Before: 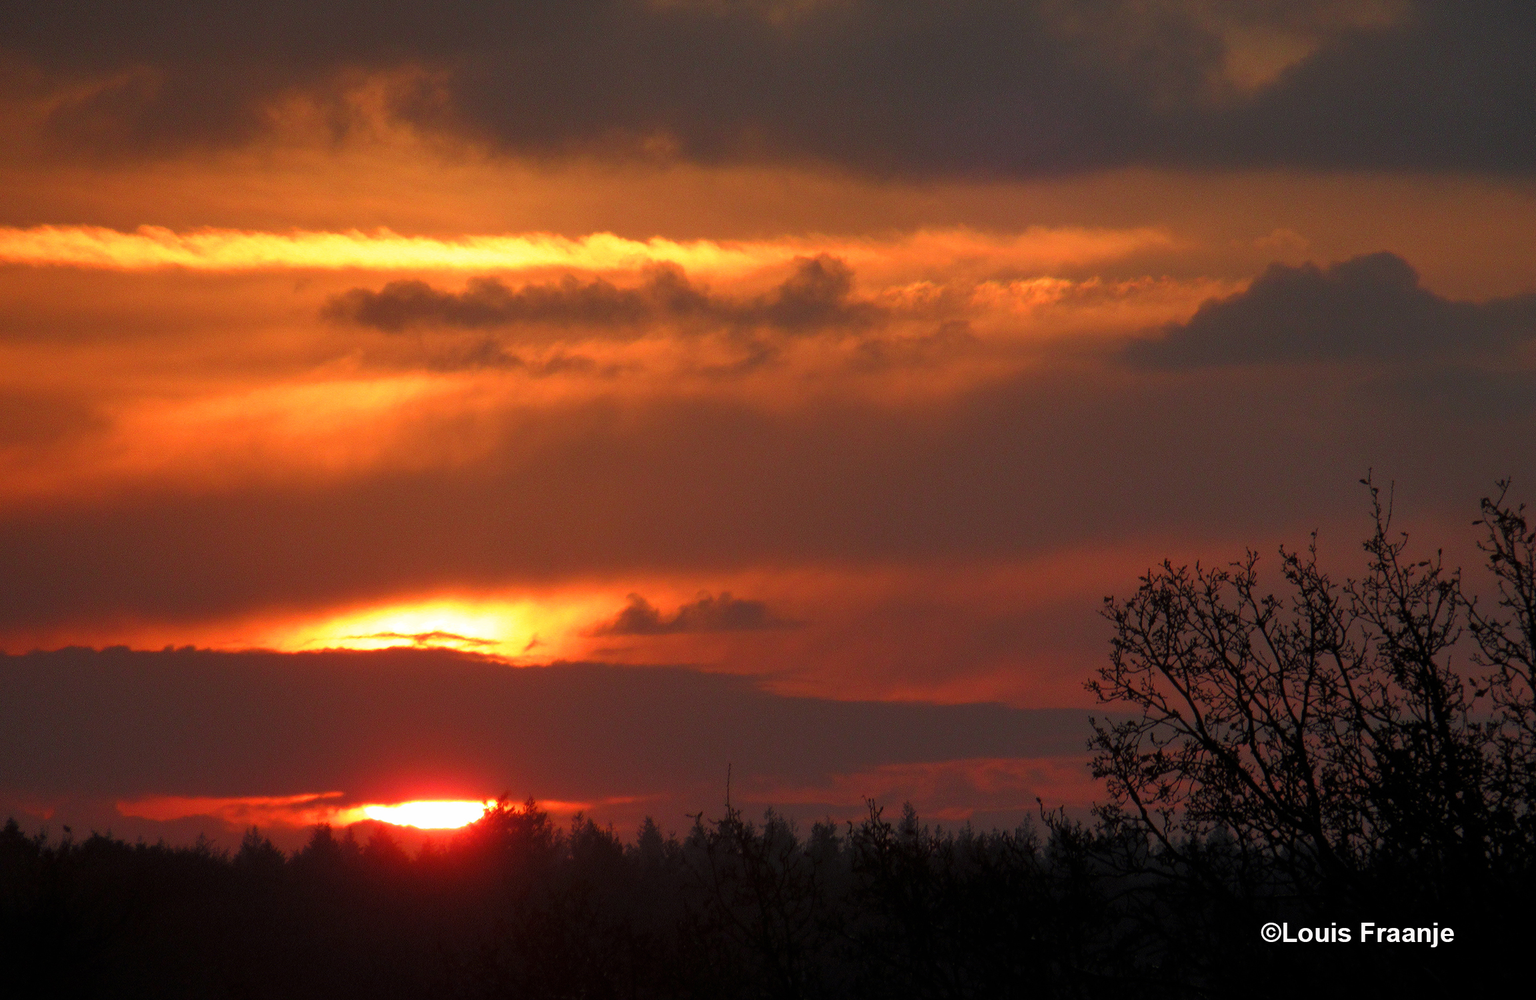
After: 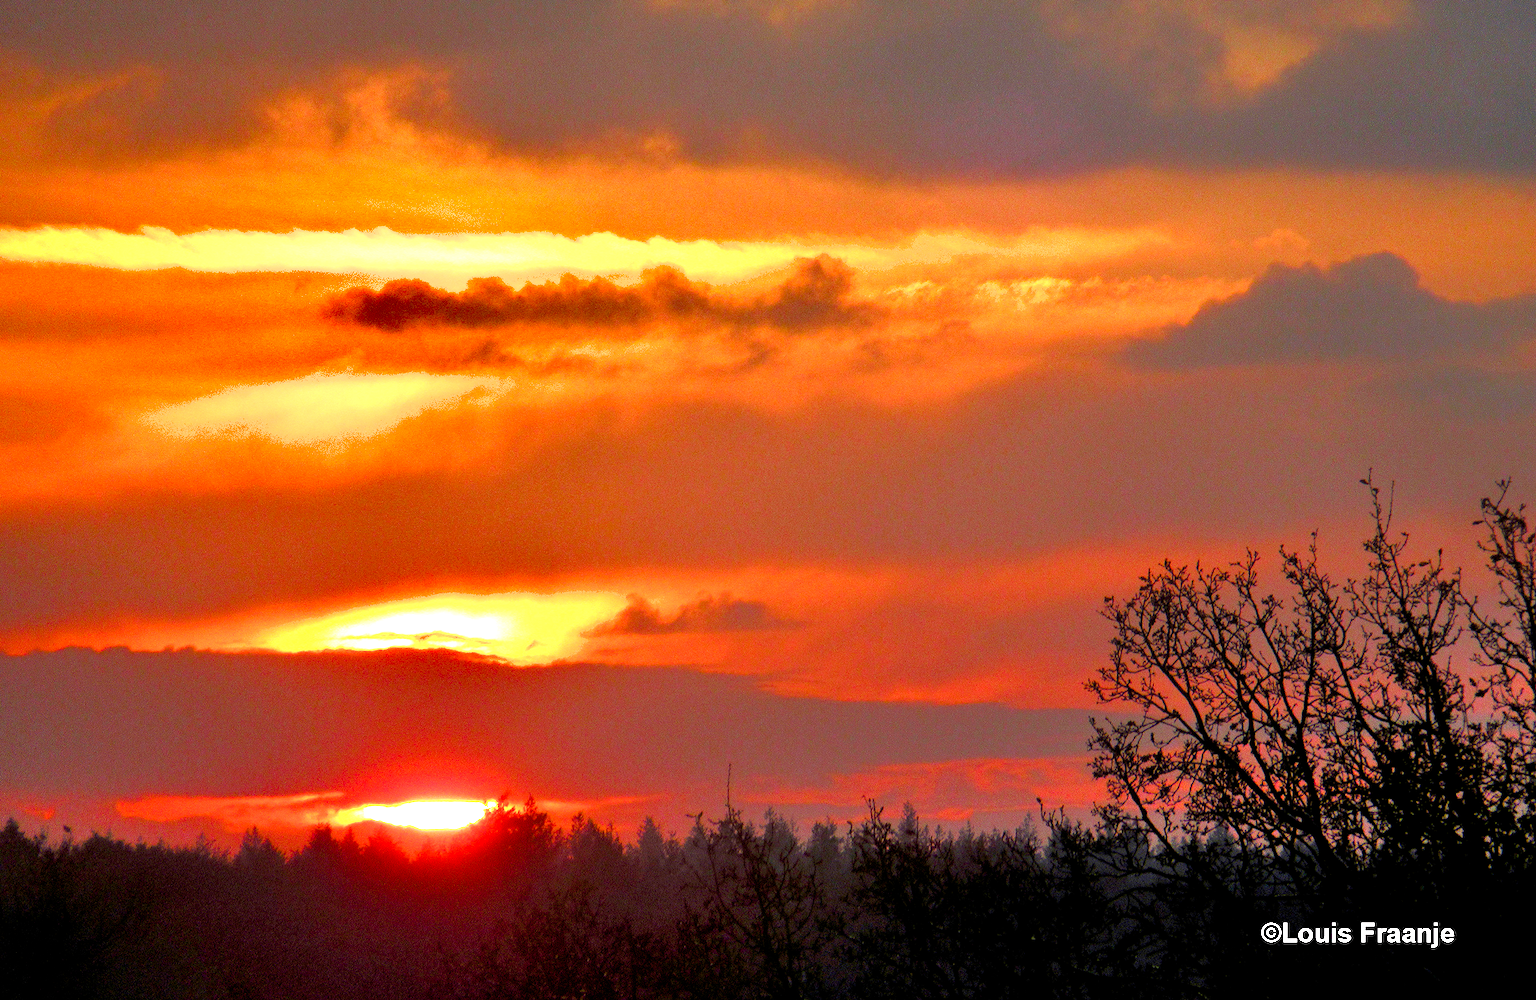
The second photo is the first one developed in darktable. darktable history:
exposure: black level correction 0.001, exposure 1.649 EV, compensate highlight preservation false
shadows and highlights: low approximation 0.01, soften with gaussian
color balance rgb: perceptual saturation grading › global saturation 20%, perceptual saturation grading › highlights -24.877%, perceptual saturation grading › shadows 49.949%, perceptual brilliance grading › global brilliance 1.807%, perceptual brilliance grading › highlights -3.793%, global vibrance 27.701%
